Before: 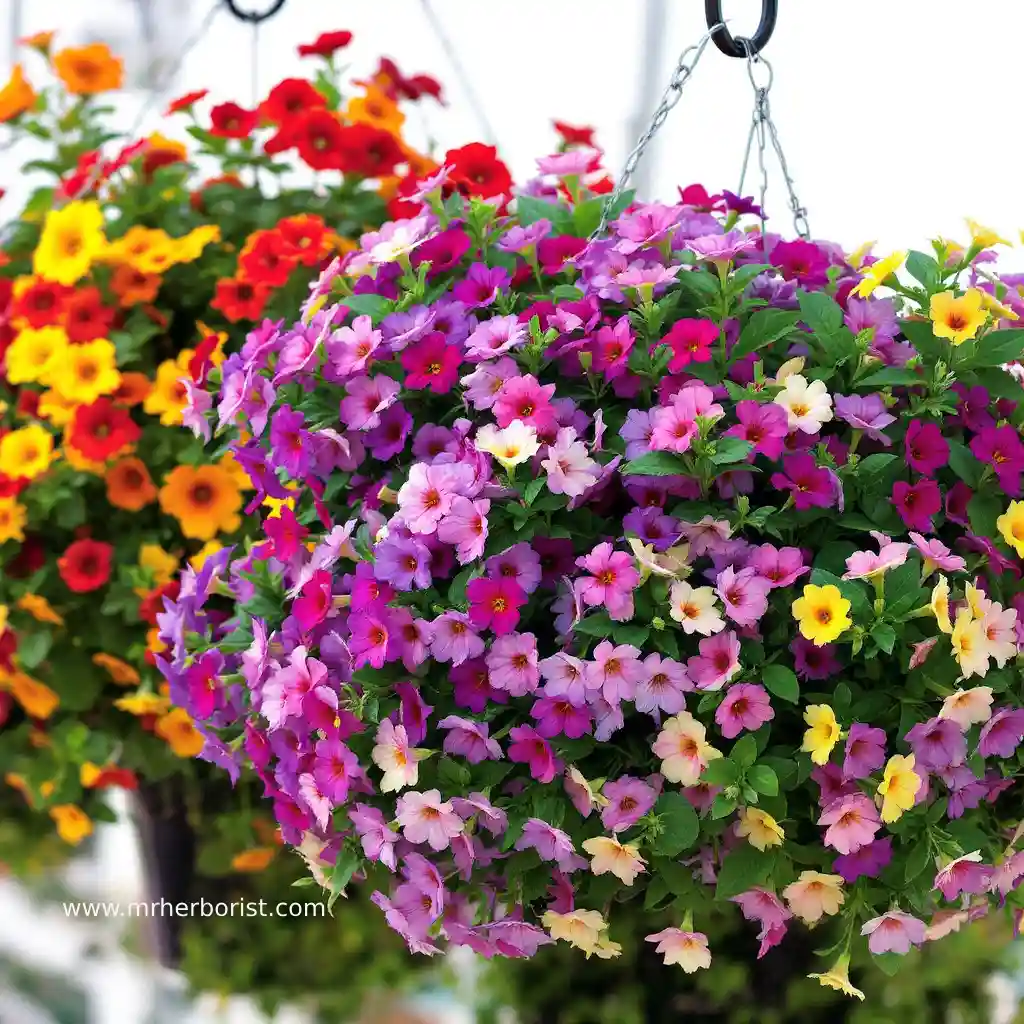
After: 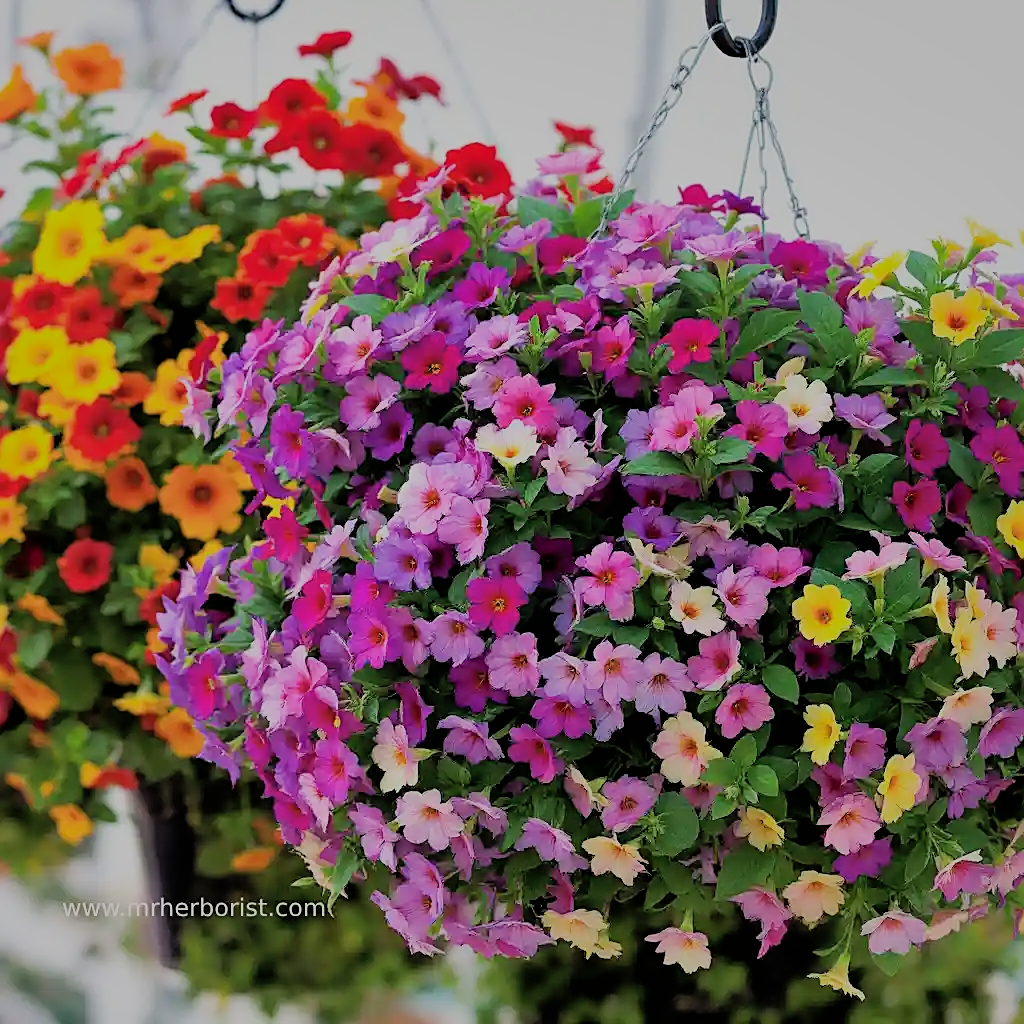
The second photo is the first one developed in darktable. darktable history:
sharpen: on, module defaults
tone curve: curves: ch0 [(0, 0) (0.915, 0.89) (1, 1)], preserve colors none
shadows and highlights: on, module defaults
filmic rgb: black relative exposure -9.33 EV, white relative exposure 6.72 EV, threshold 5.94 EV, hardness 3.06, contrast 1.057, enable highlight reconstruction true
